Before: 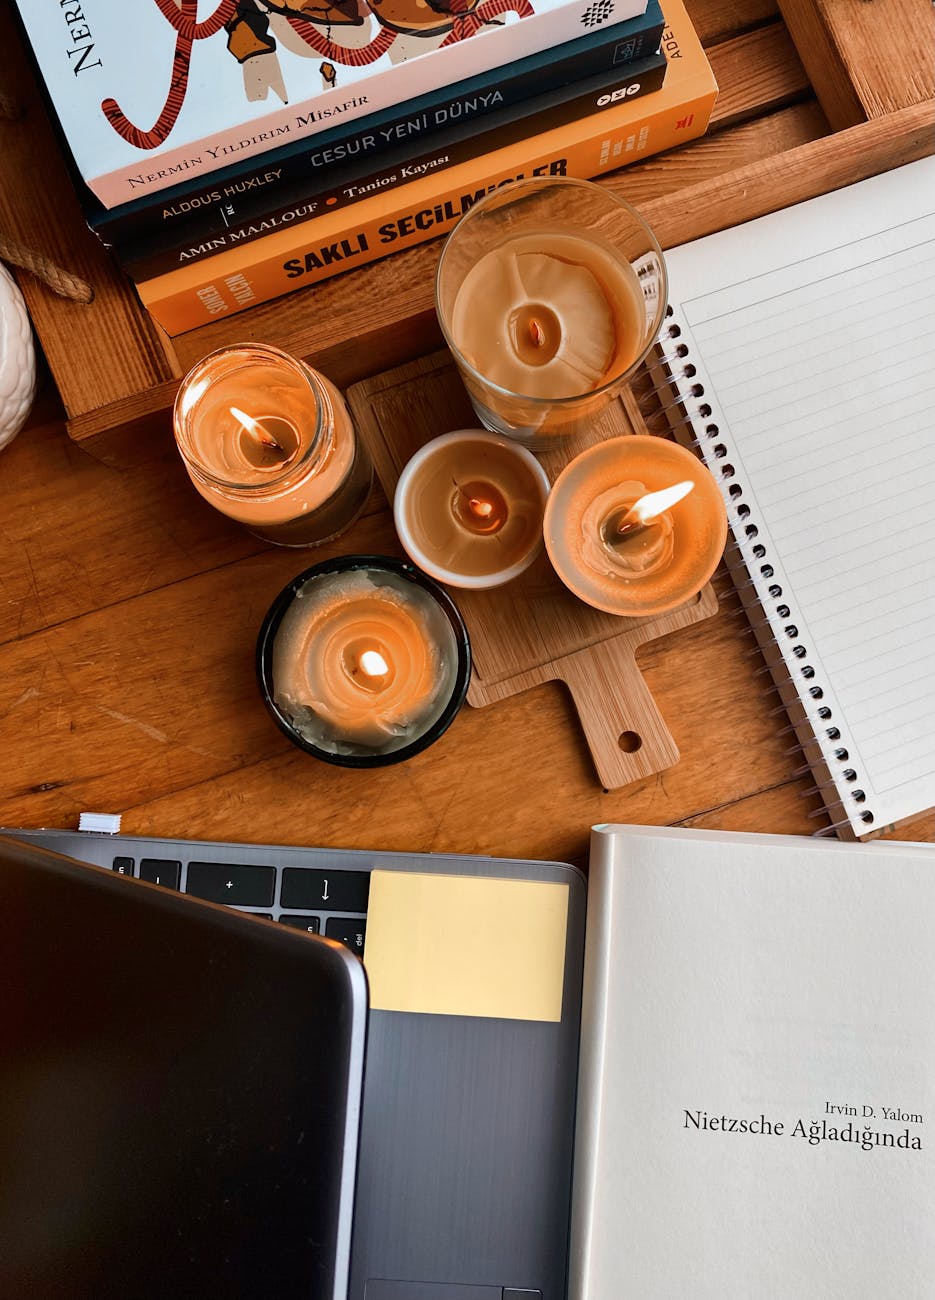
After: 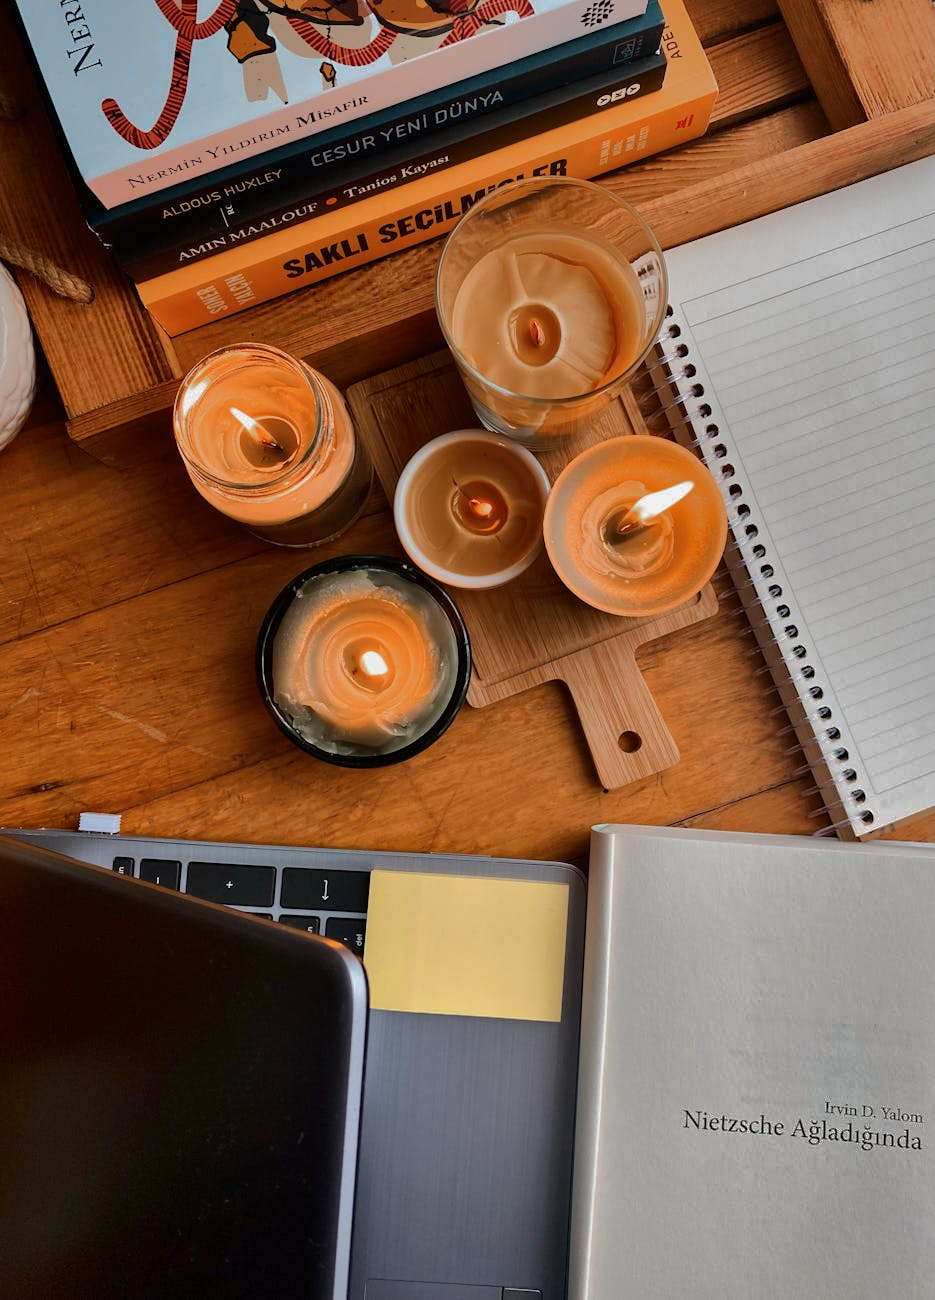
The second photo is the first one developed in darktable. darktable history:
shadows and highlights: shadows -19.6, highlights -73.24
